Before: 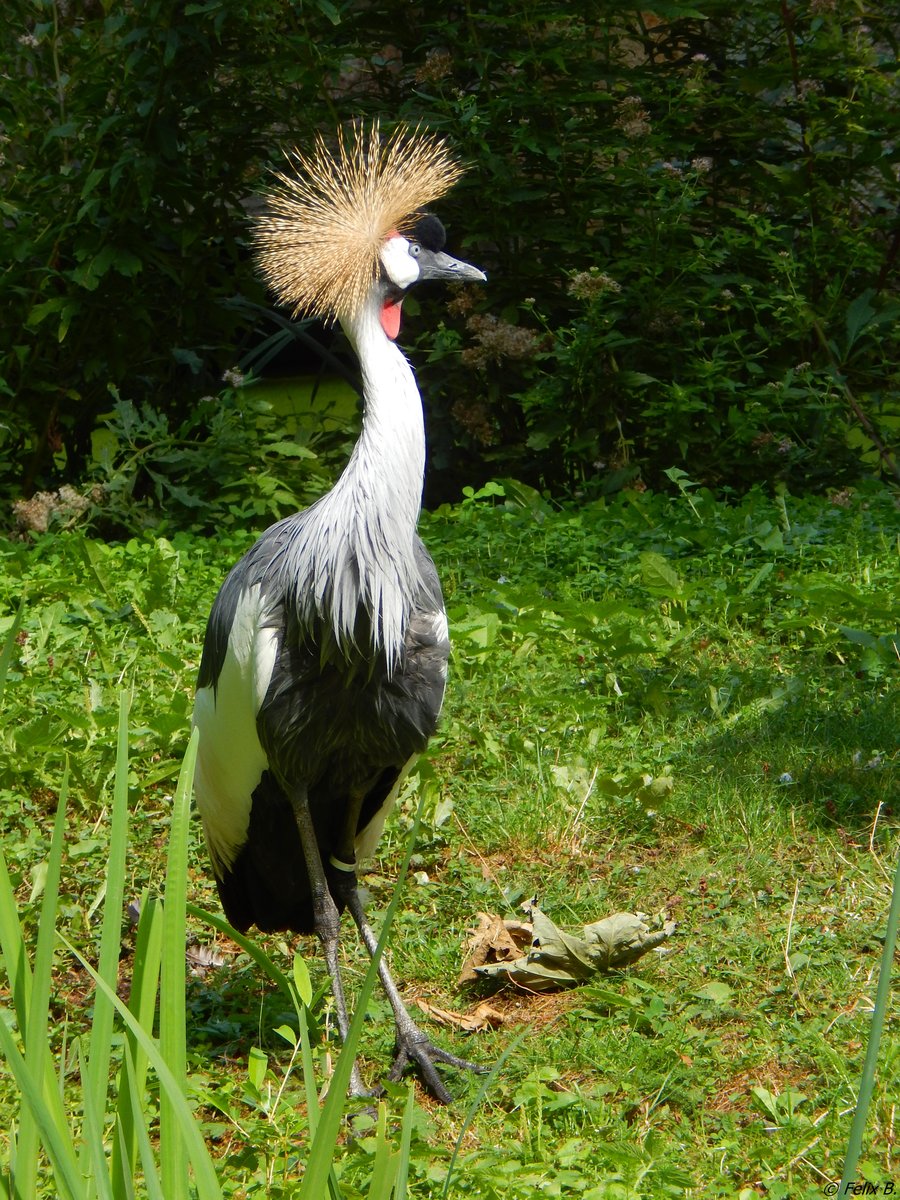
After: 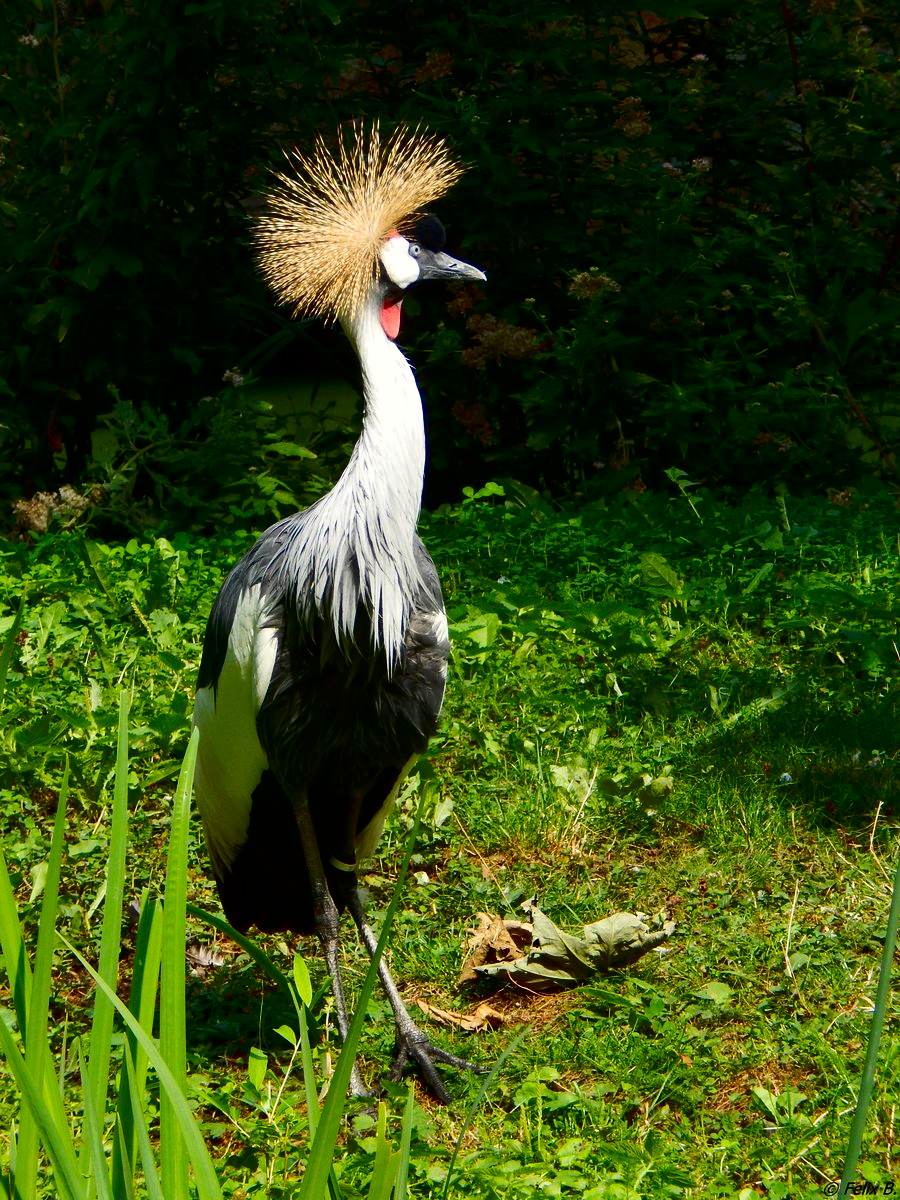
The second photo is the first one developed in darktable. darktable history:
color correction: highlights b* 2.89
contrast brightness saturation: contrast 0.217, brightness -0.194, saturation 0.233
